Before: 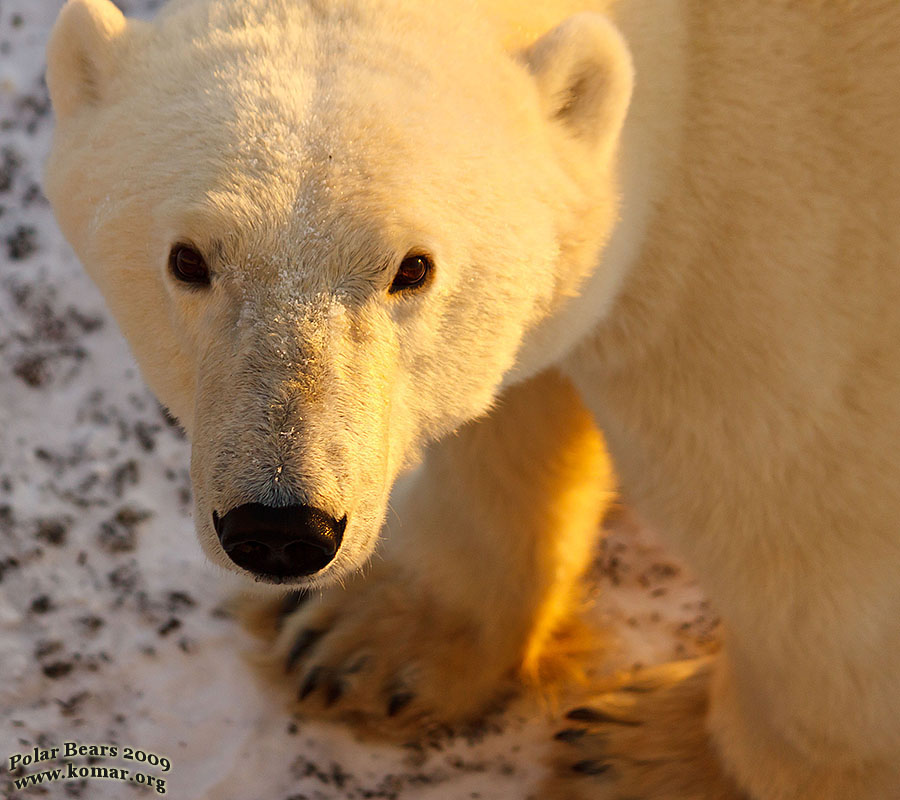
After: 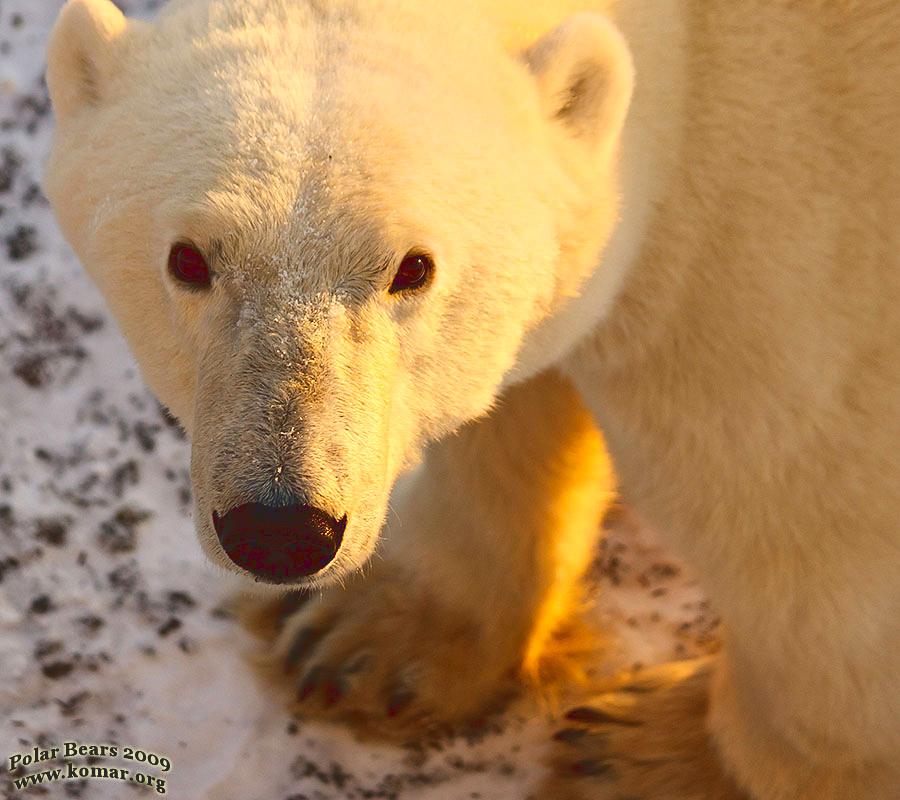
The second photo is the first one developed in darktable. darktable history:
tone curve: curves: ch0 [(0, 0.129) (0.187, 0.207) (0.729, 0.789) (1, 1)], color space Lab, linked channels, preserve colors none
